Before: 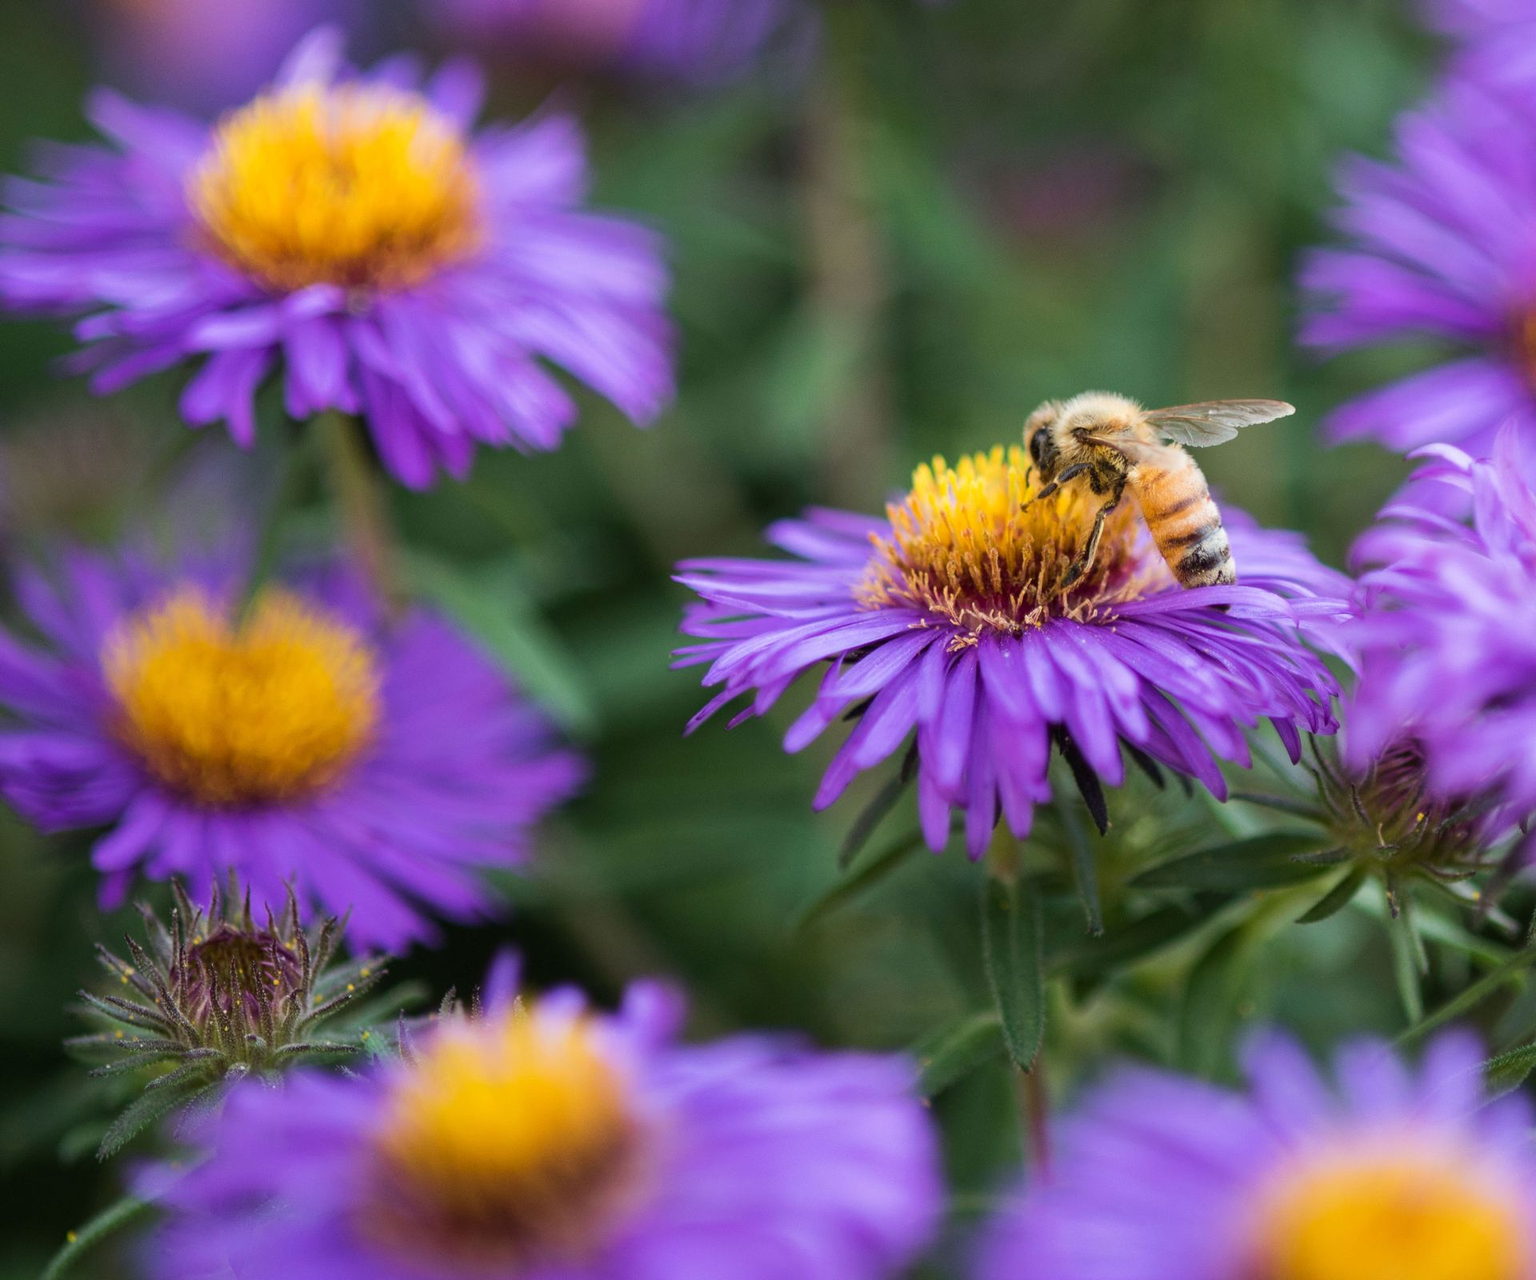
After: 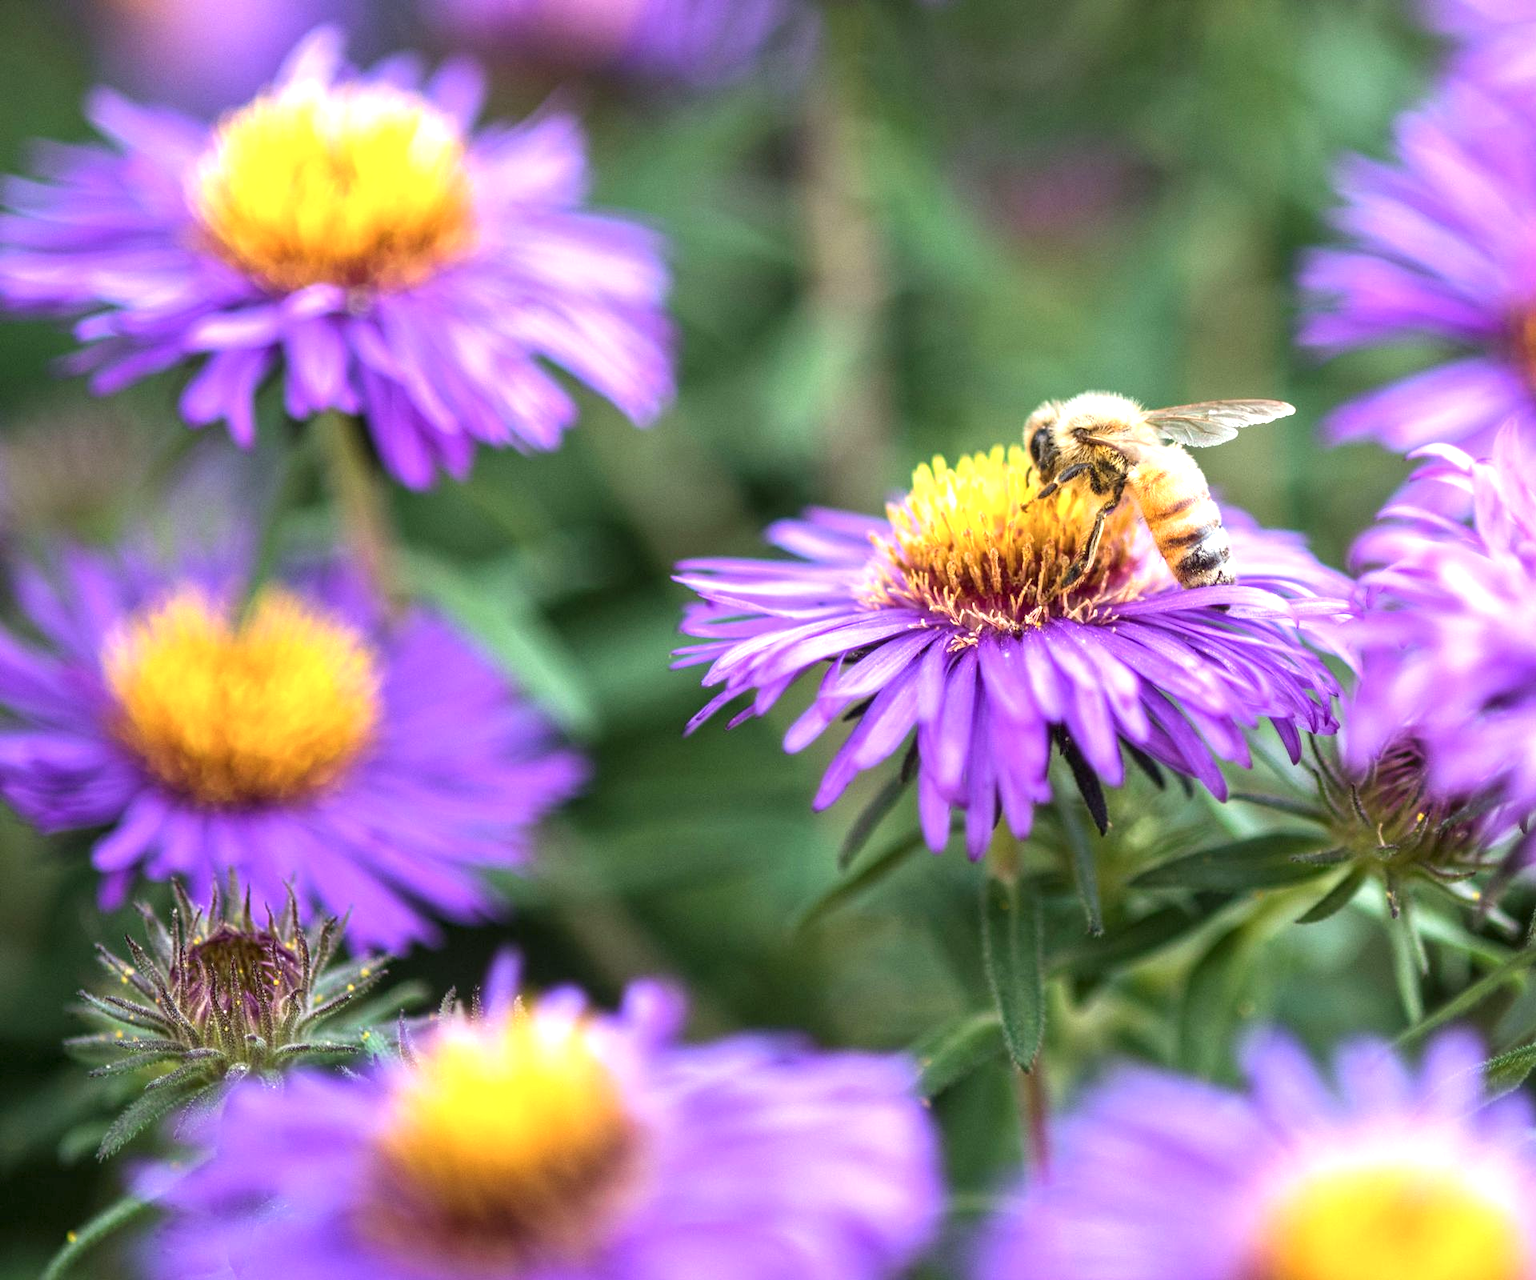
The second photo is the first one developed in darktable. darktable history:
exposure: black level correction 0, exposure 1 EV, compensate highlight preservation false
color balance rgb: linear chroma grading › shadows -3%, linear chroma grading › highlights -4%
local contrast: on, module defaults
